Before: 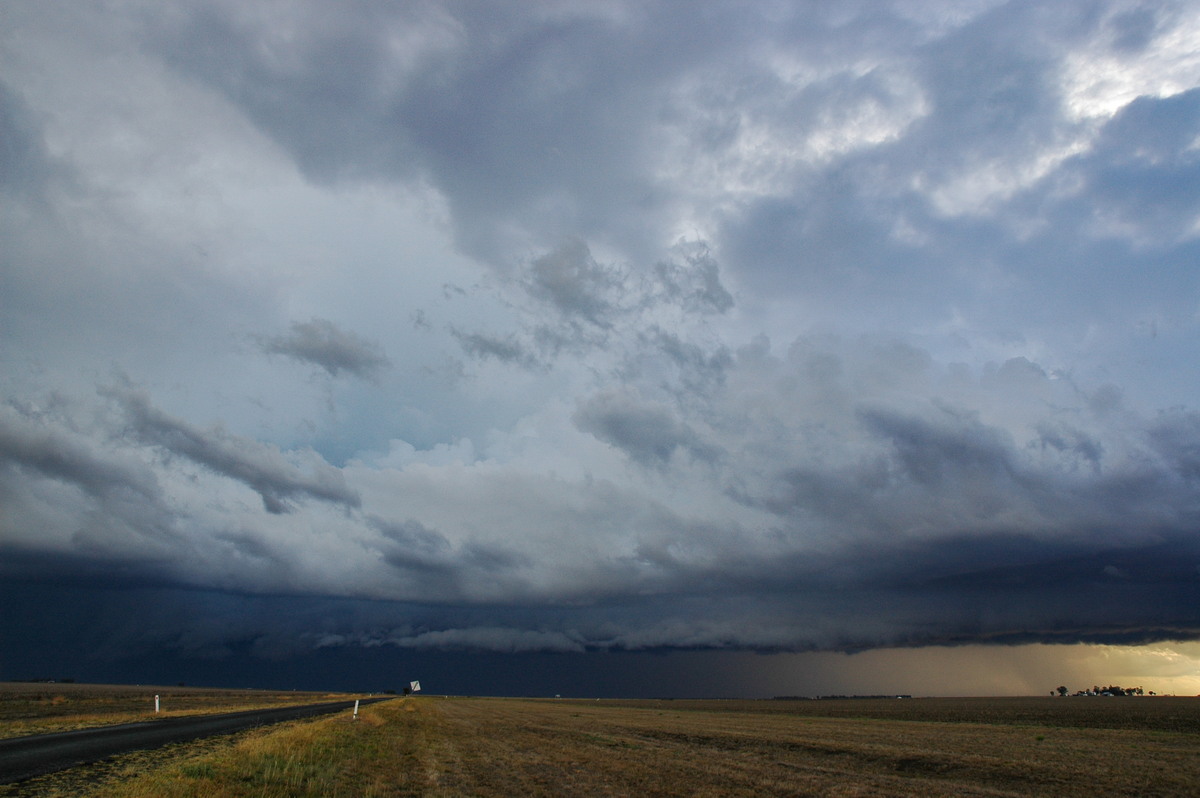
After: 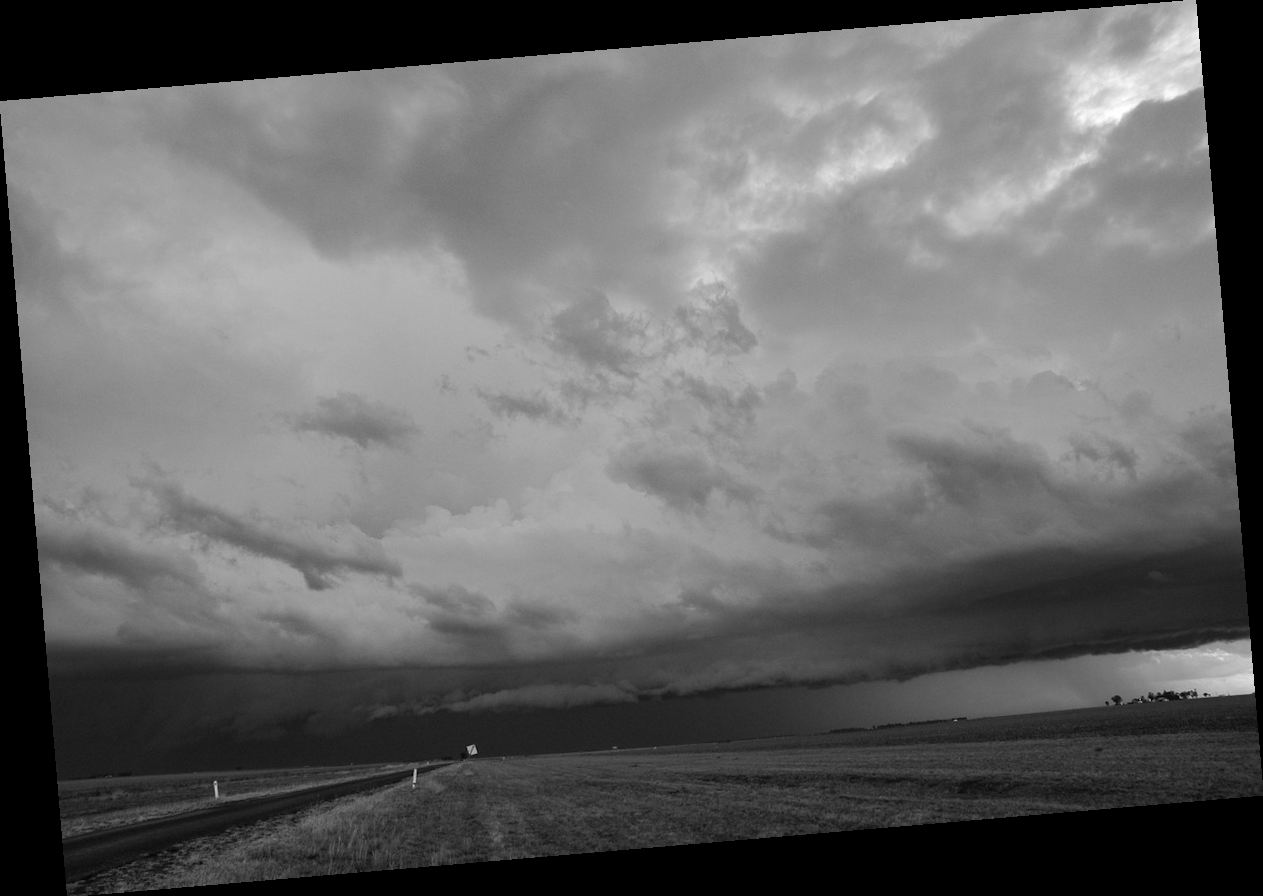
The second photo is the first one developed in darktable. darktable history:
monochrome: a -3.63, b -0.465
color calibration: illuminant as shot in camera, x 0.358, y 0.373, temperature 4628.91 K
rotate and perspective: rotation -4.86°, automatic cropping off
